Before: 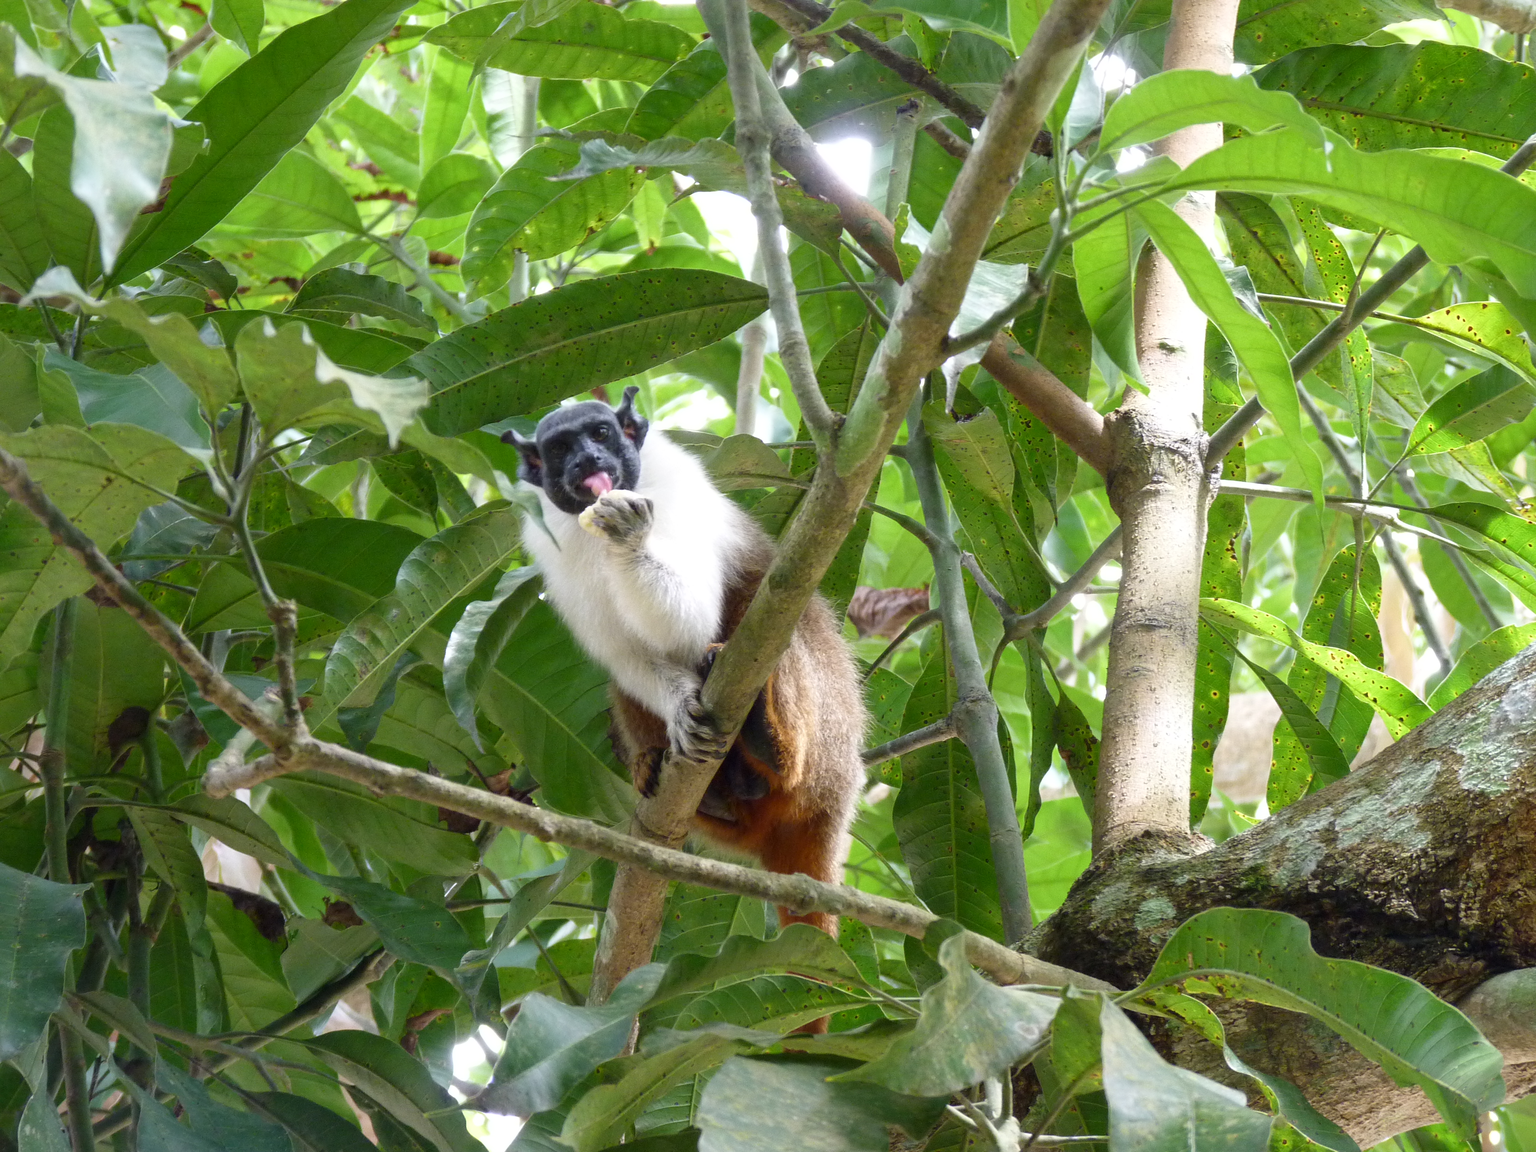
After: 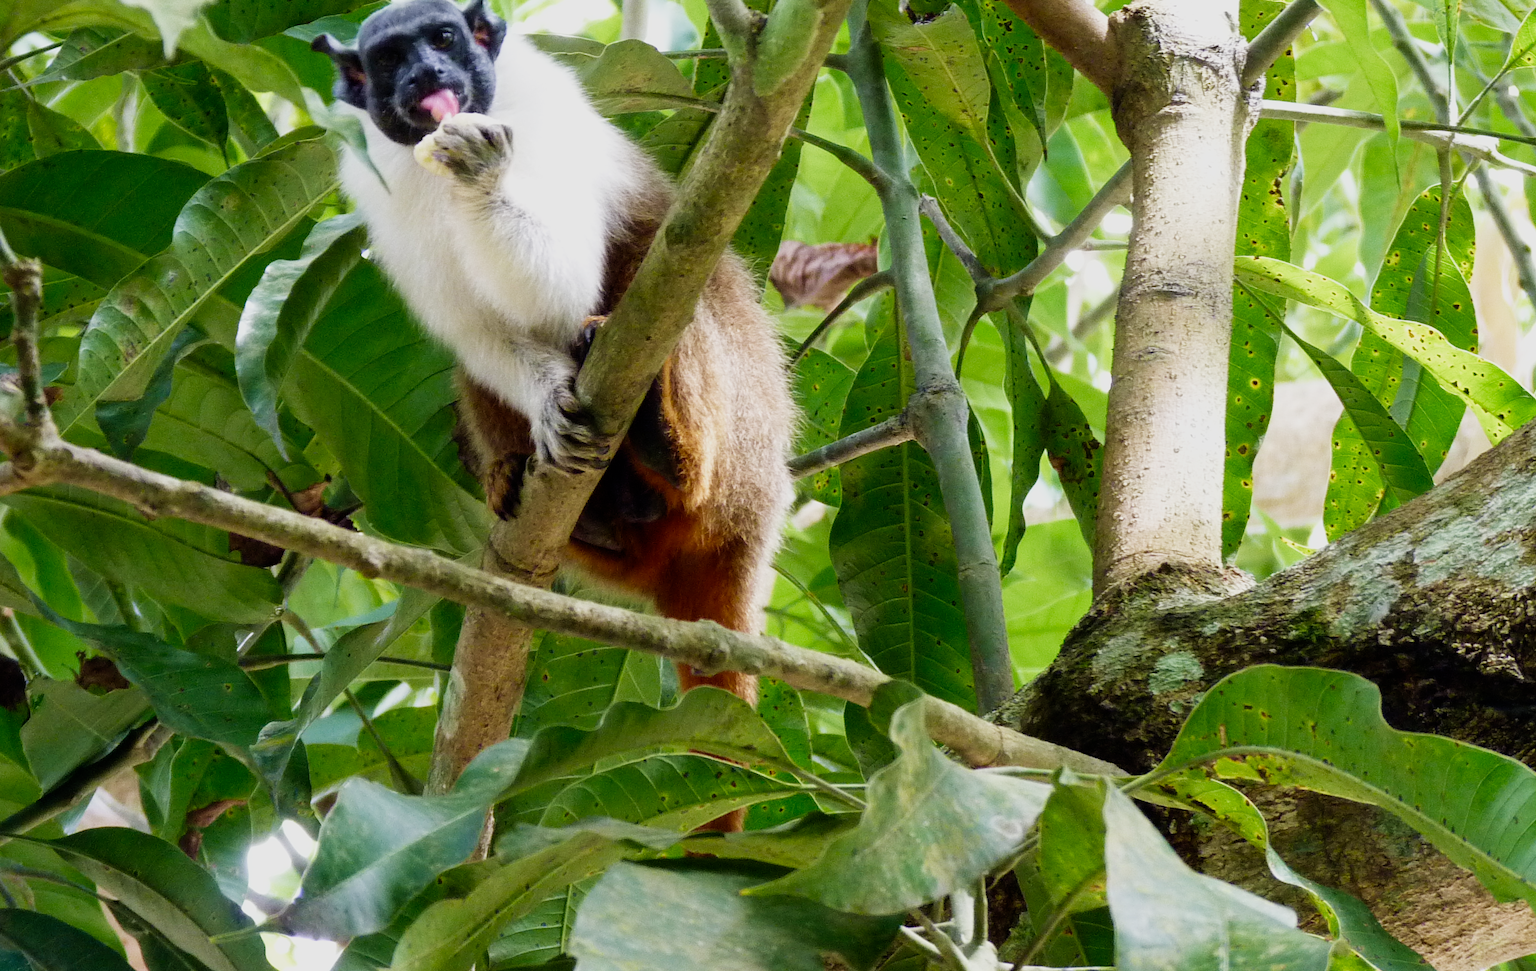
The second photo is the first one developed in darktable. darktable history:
crop and rotate: left 17.299%, top 35.115%, right 7.015%, bottom 1.024%
filmic rgb: black relative exposure -16 EV, white relative exposure 5.31 EV, hardness 5.9, contrast 1.25, preserve chrominance no, color science v5 (2021)
velvia: on, module defaults
